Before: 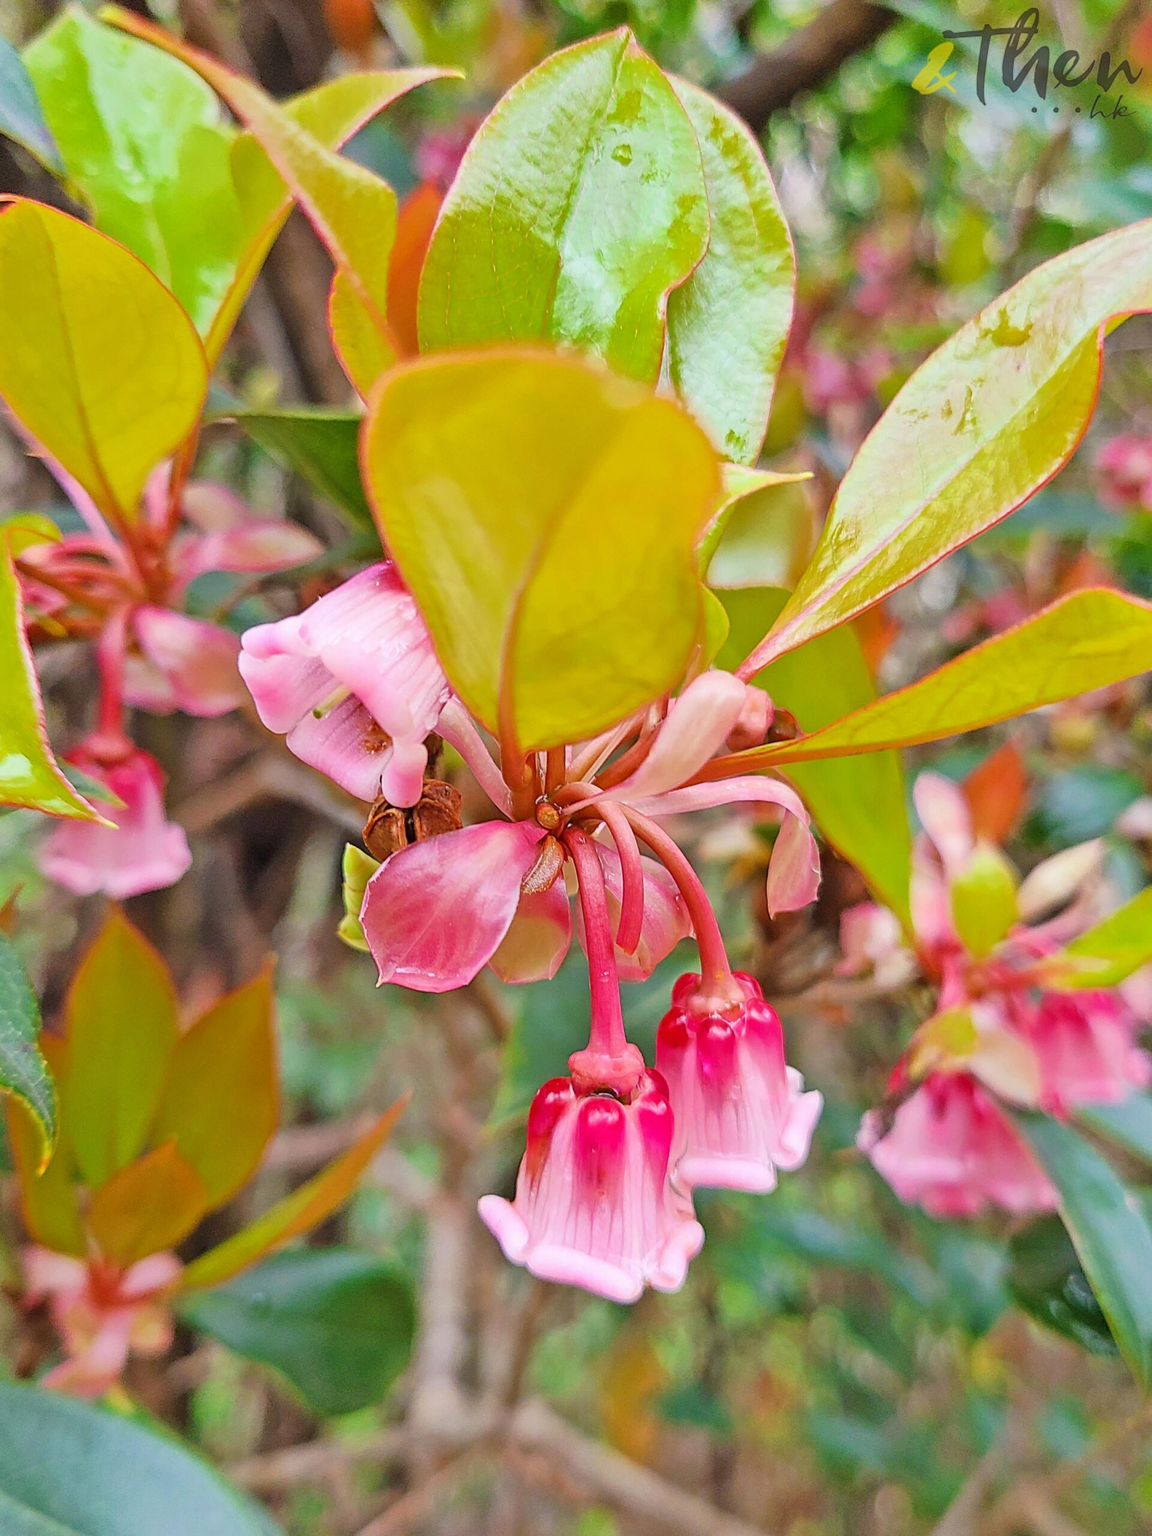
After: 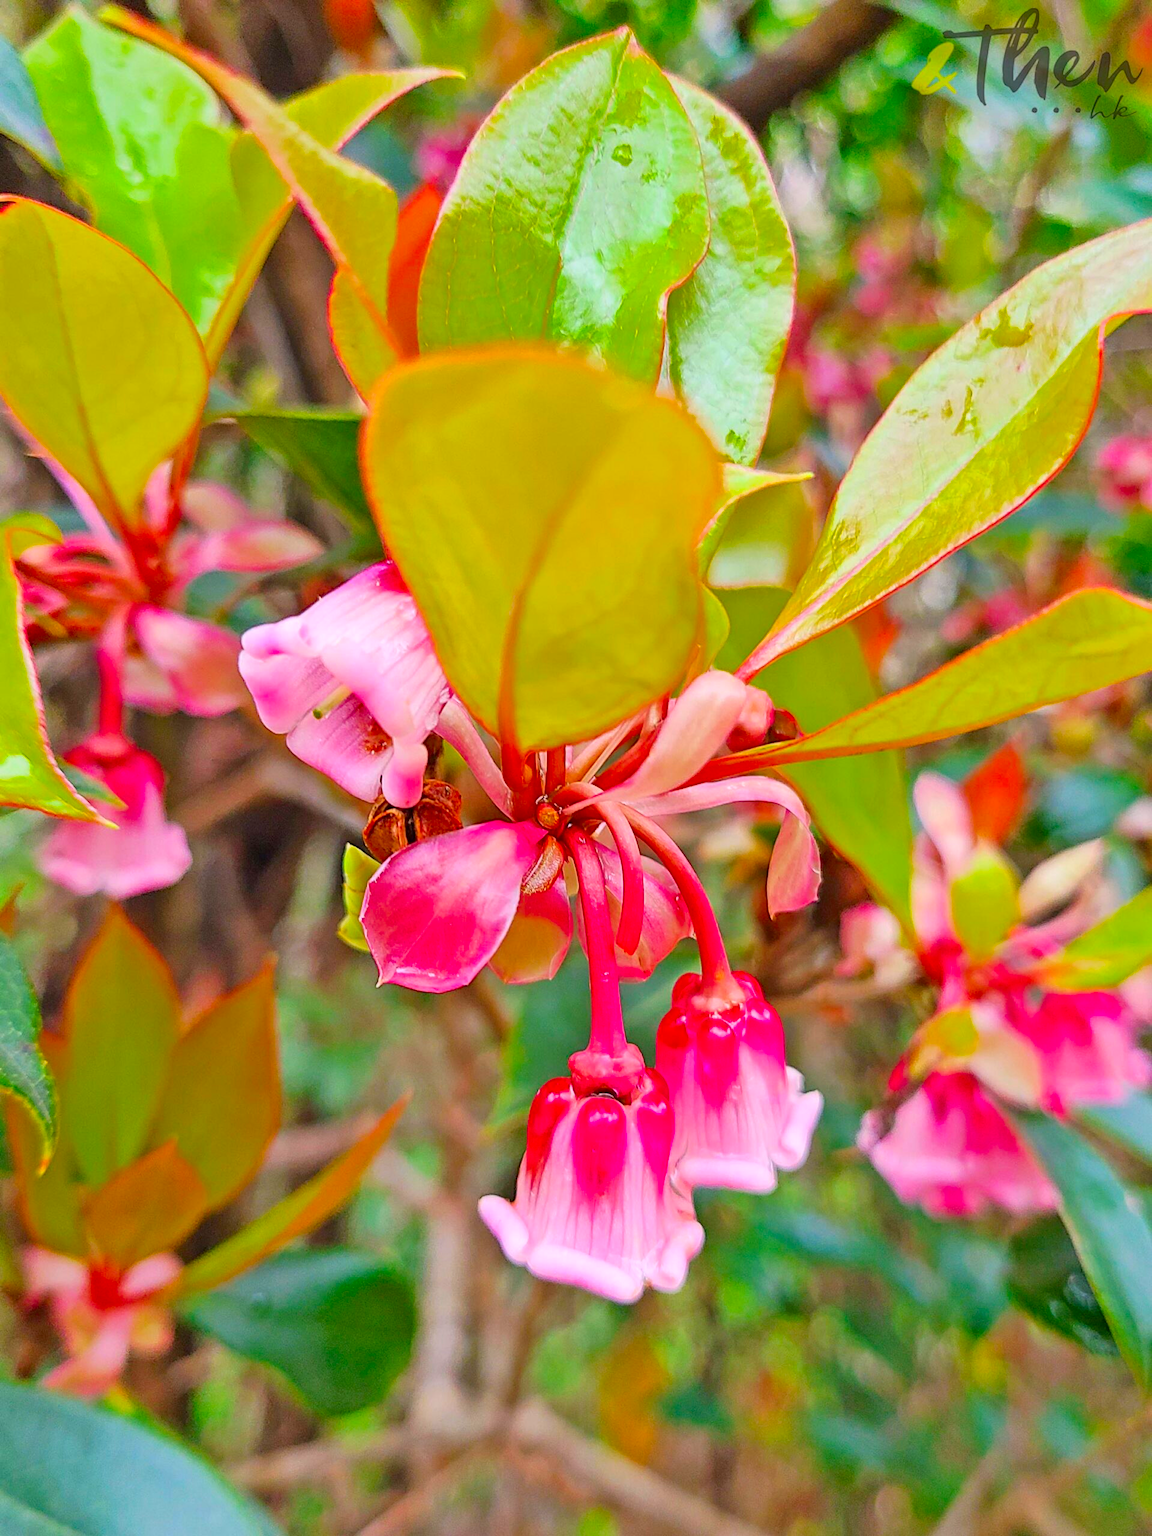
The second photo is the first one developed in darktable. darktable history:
contrast brightness saturation: saturation 0.501
